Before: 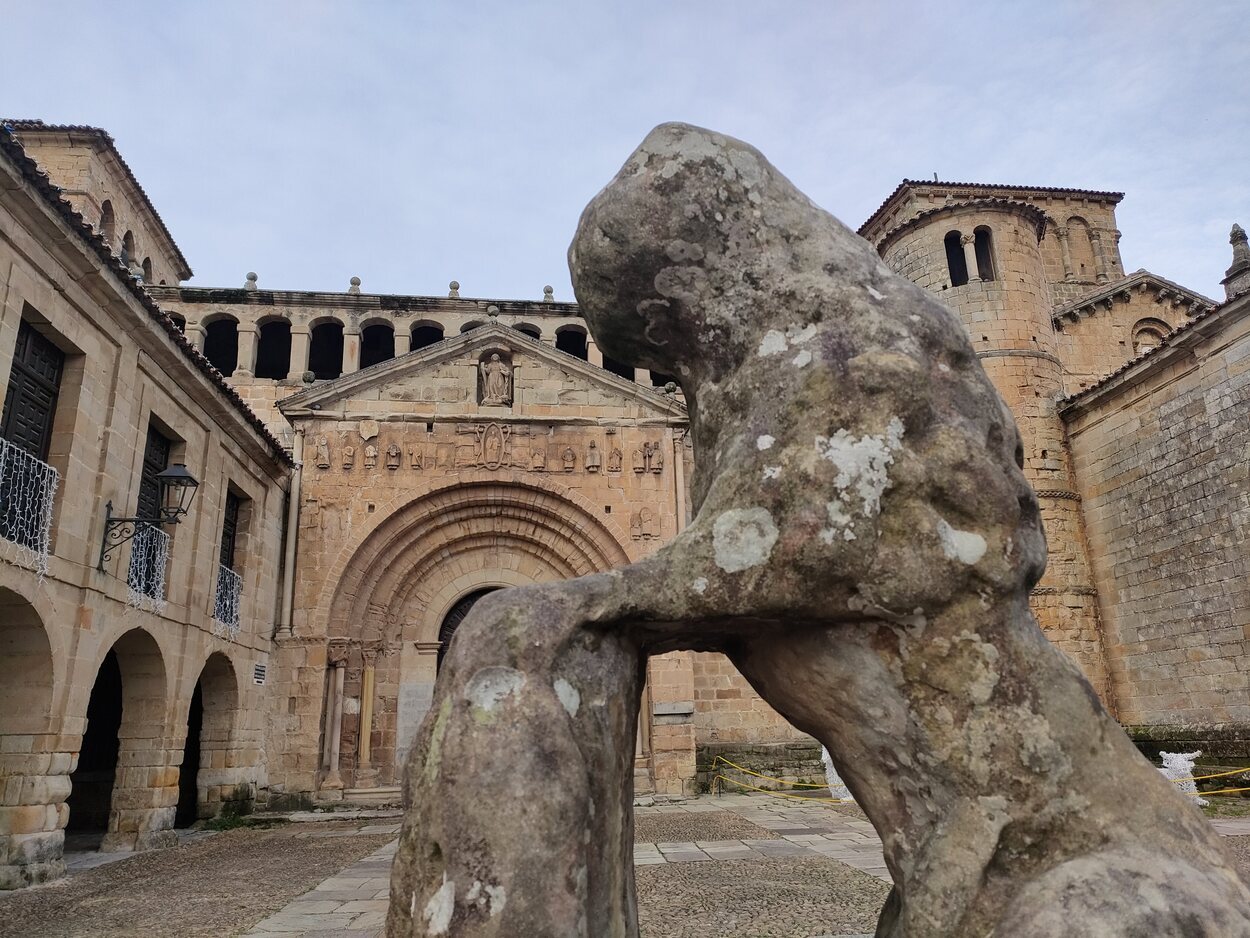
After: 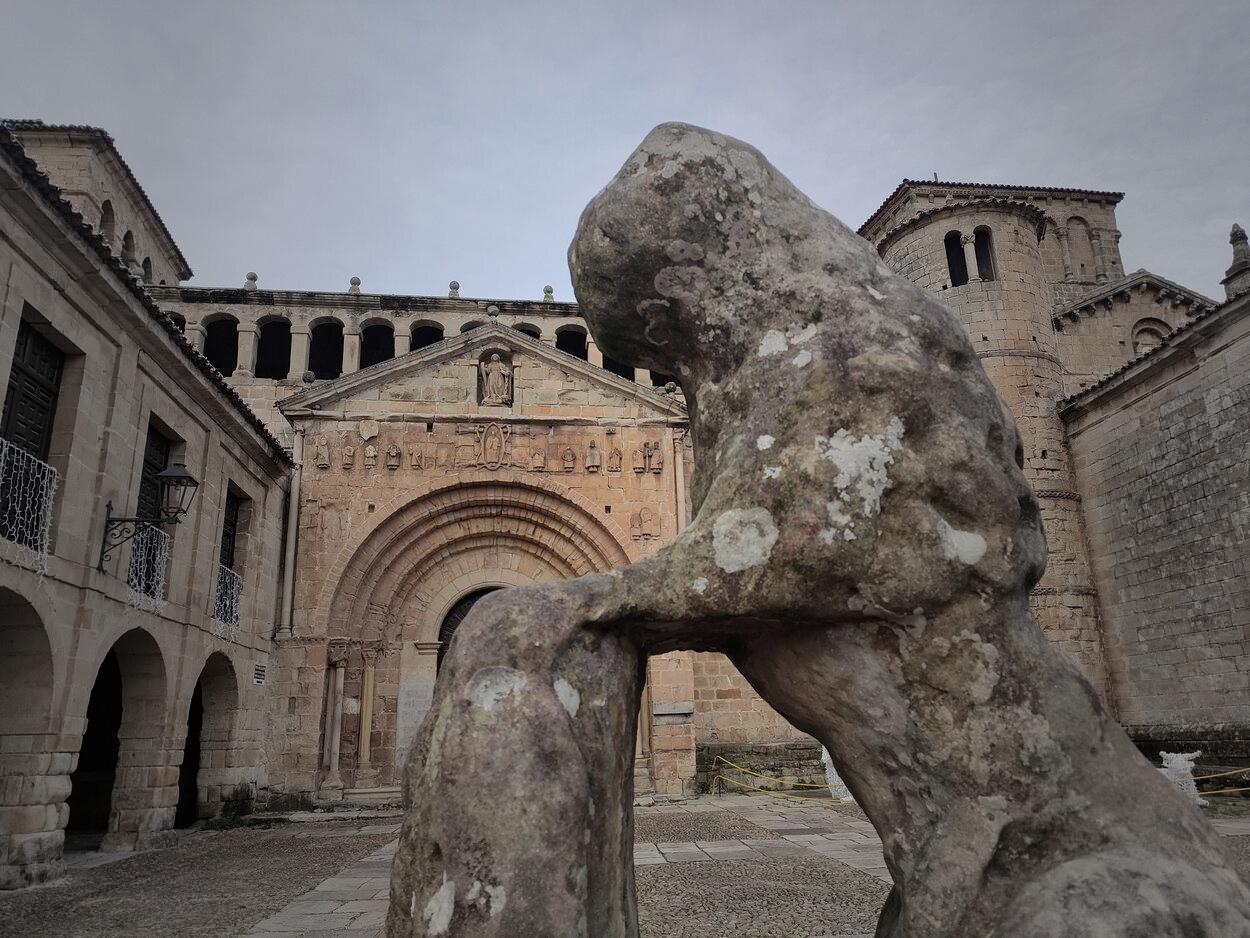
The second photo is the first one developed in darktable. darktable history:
vignetting: fall-off start 16.87%, fall-off radius 99.9%, width/height ratio 0.713
